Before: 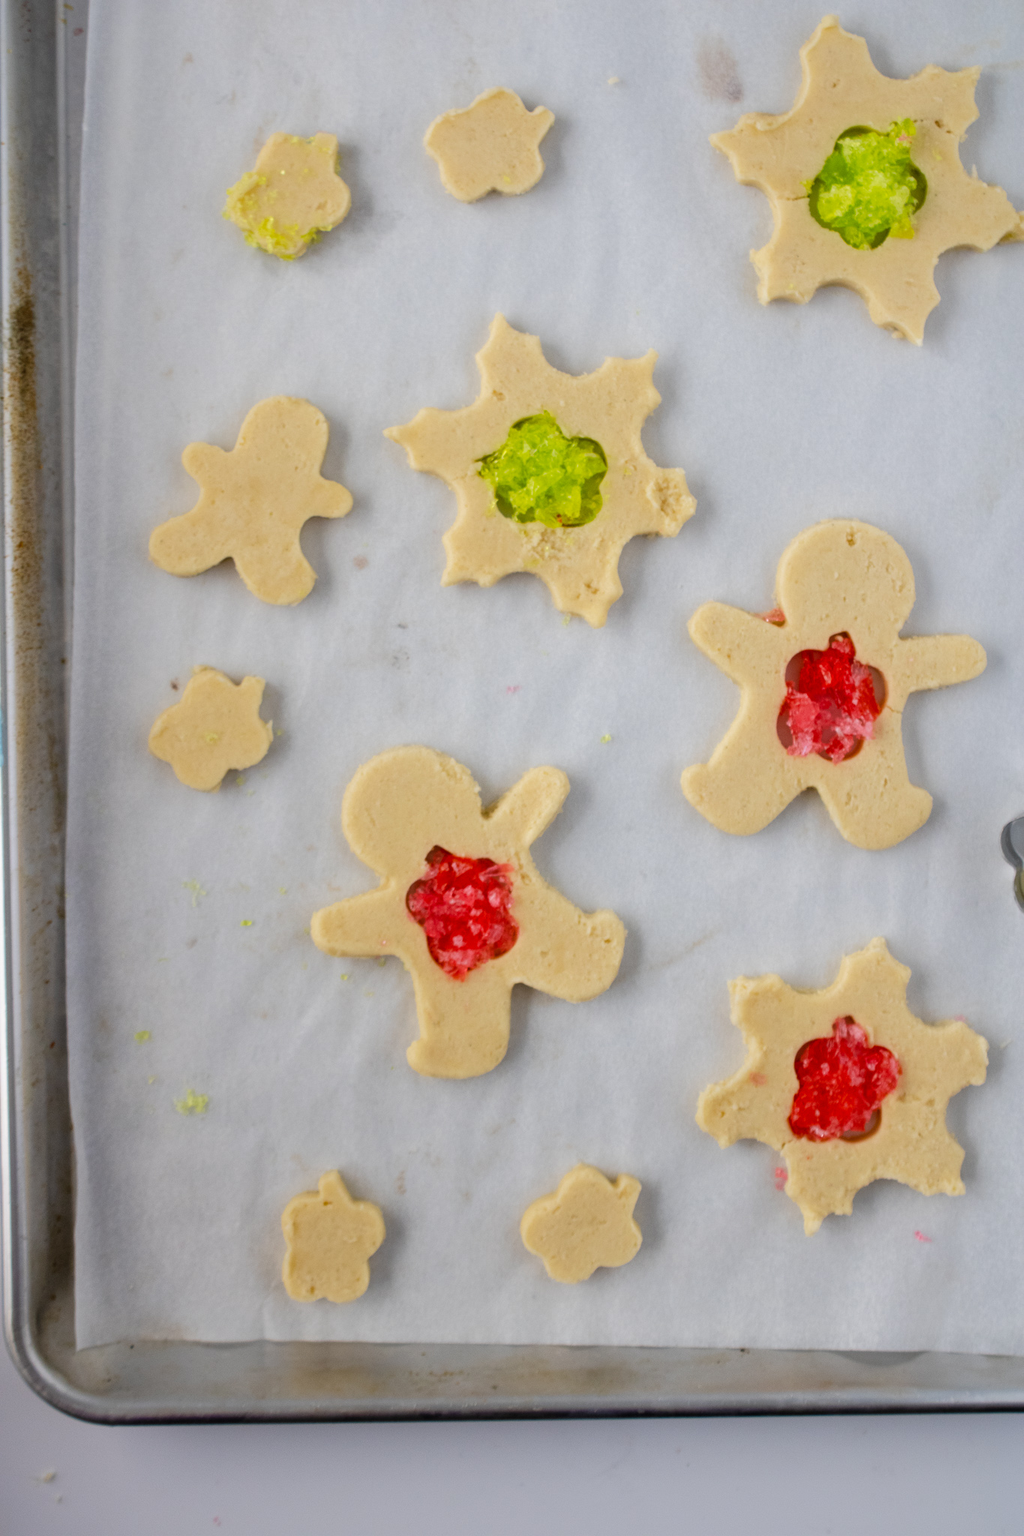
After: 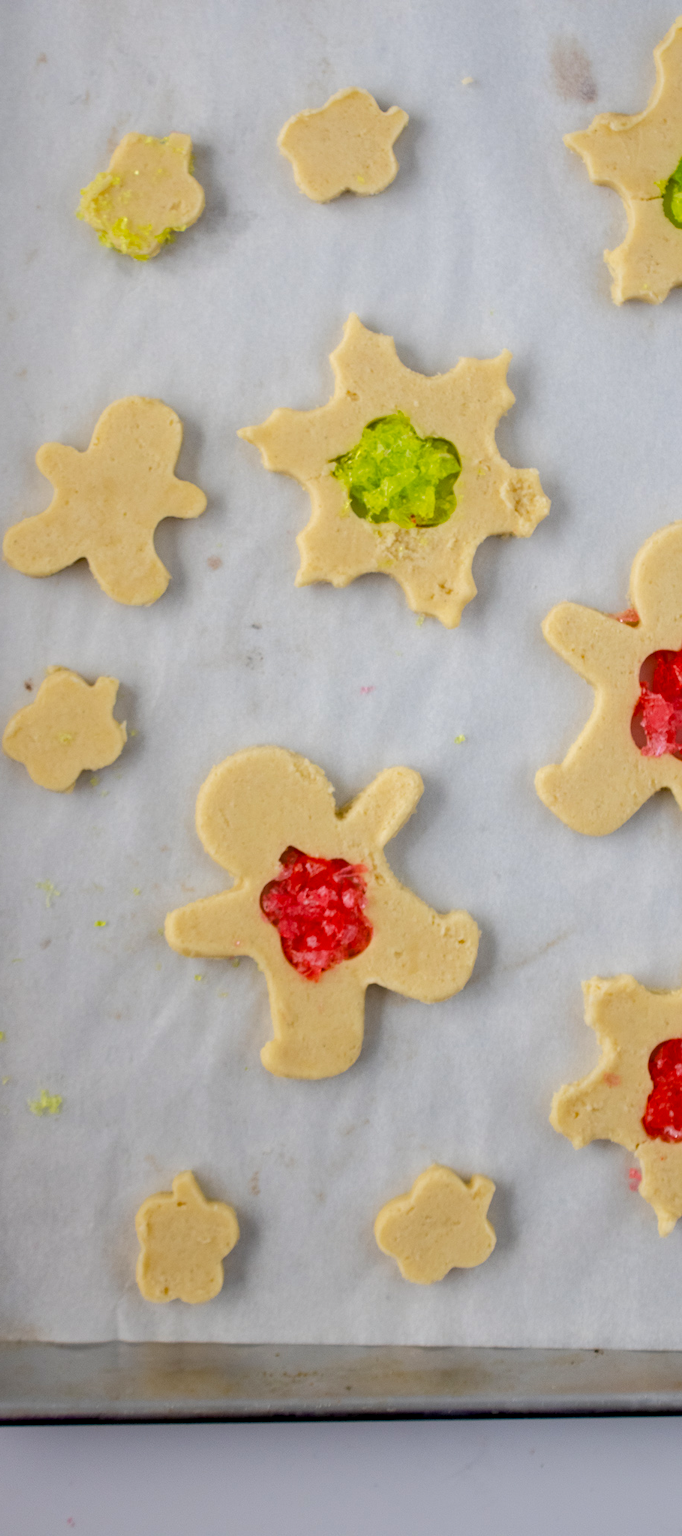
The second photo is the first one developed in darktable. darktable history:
crop and rotate: left 14.292%, right 19.041%
haze removal: compatibility mode true, adaptive false
